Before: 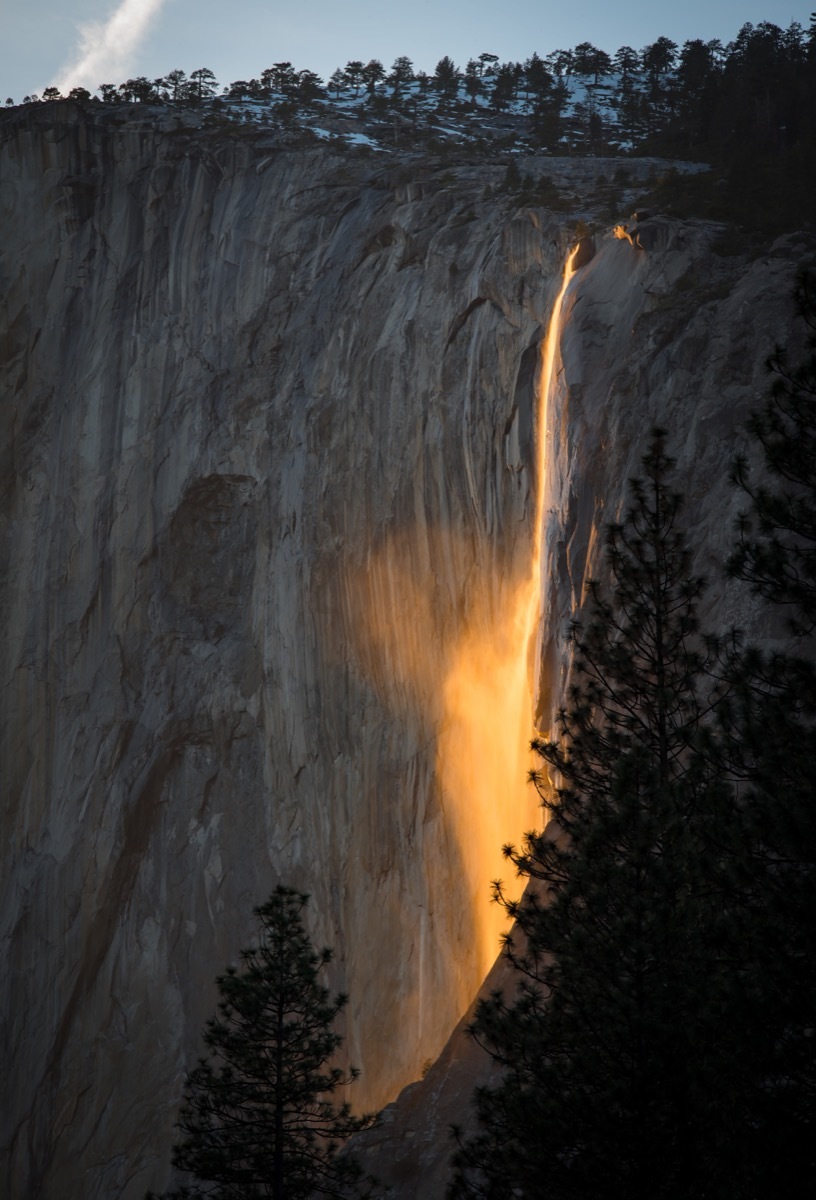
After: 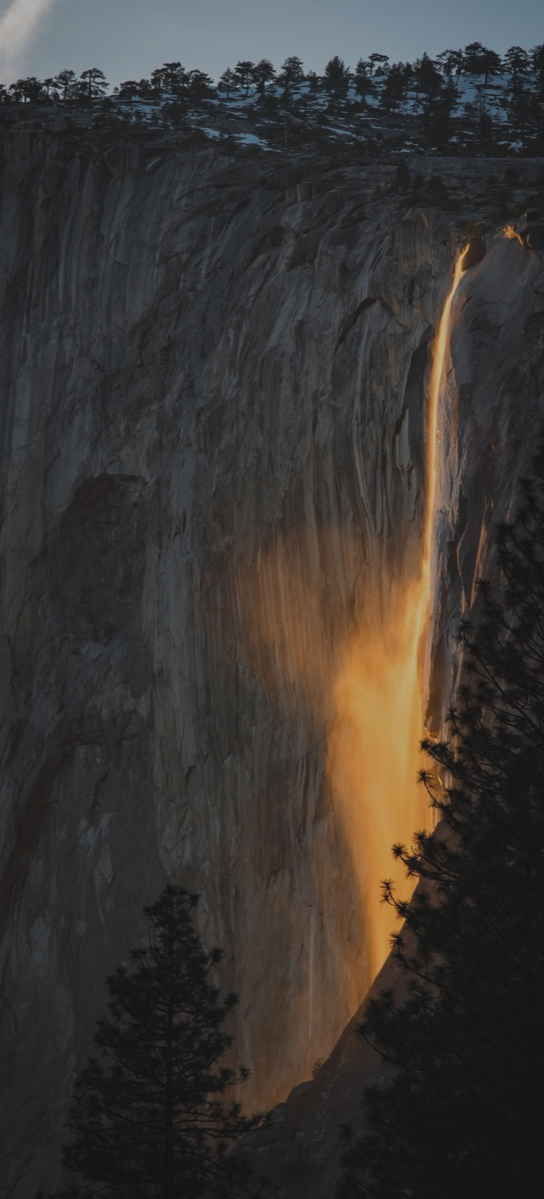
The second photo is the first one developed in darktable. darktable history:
local contrast: highlights 100%, shadows 100%, detail 120%, midtone range 0.2
crop and rotate: left 13.537%, right 19.796%
exposure: black level correction -0.016, exposure -1.018 EV, compensate highlight preservation false
